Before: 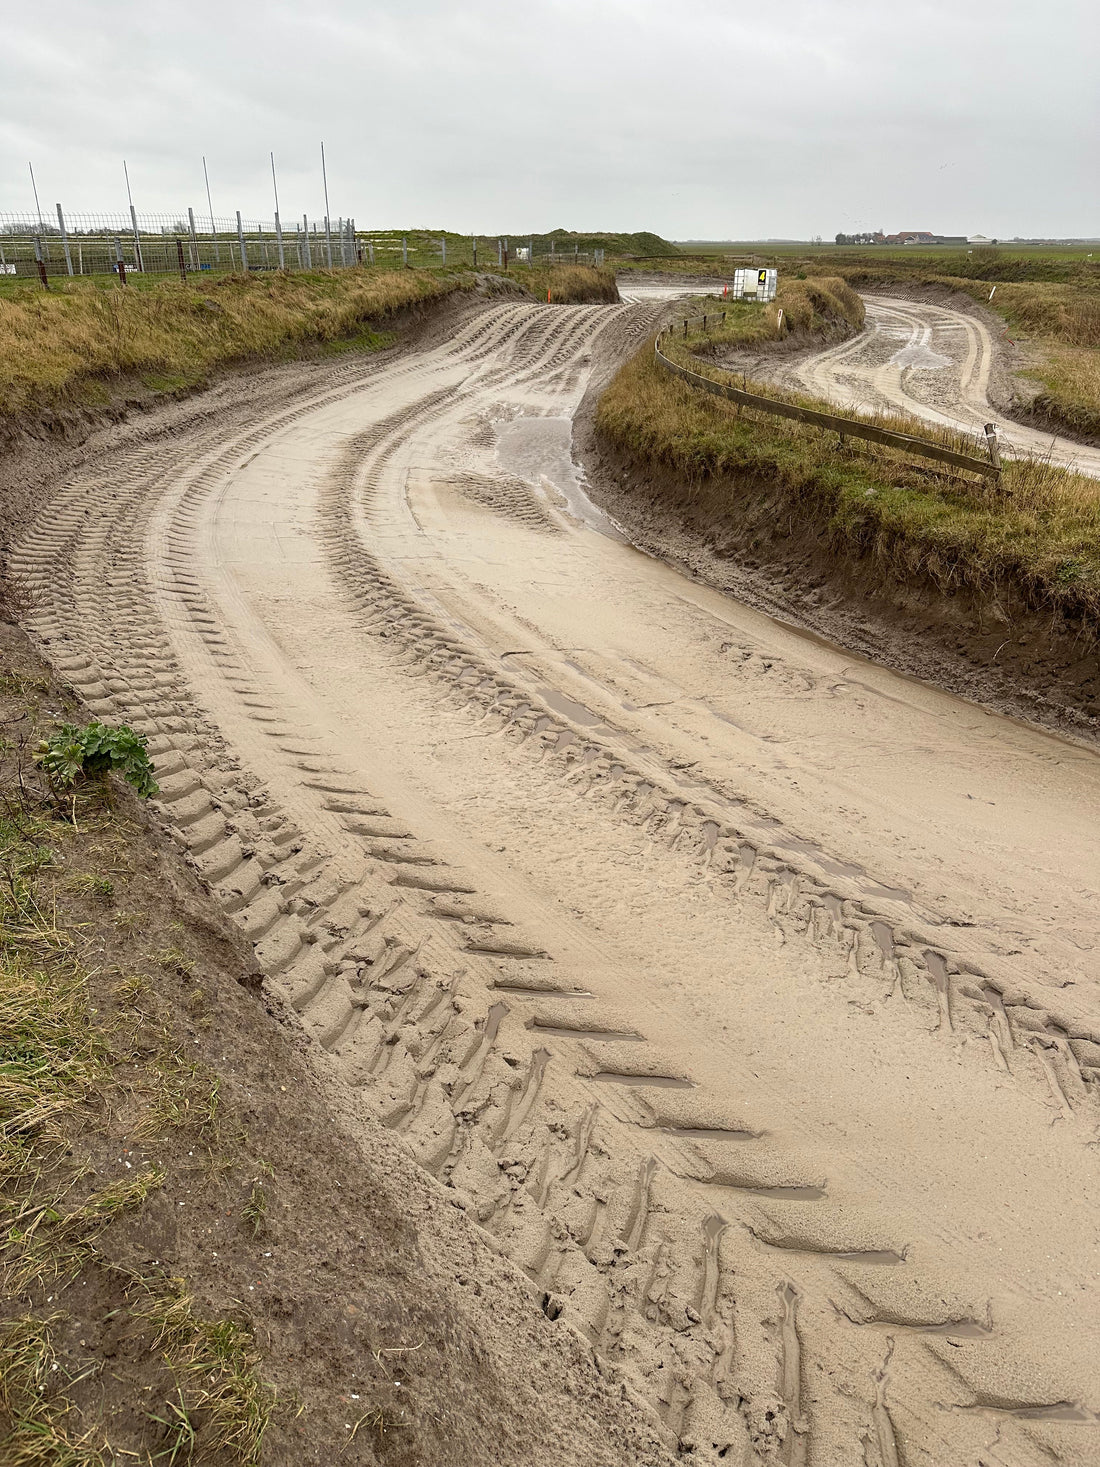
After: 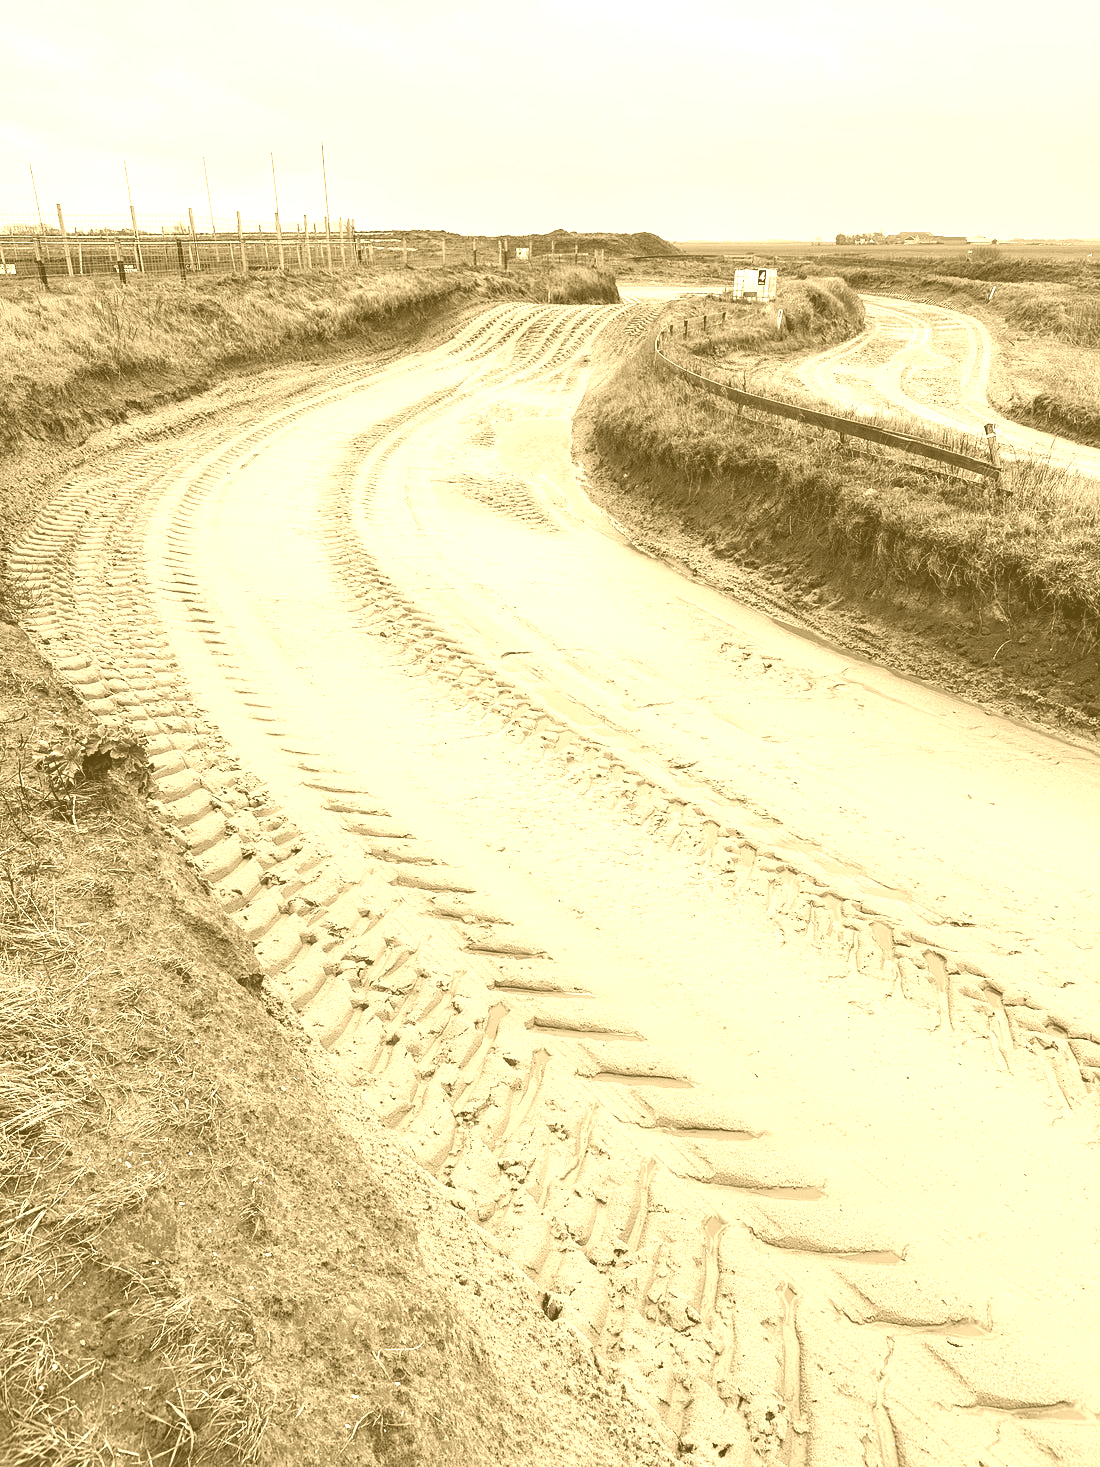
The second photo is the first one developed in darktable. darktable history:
colorize: hue 36°, source mix 100%
tone curve: curves: ch0 [(0, 0) (0.058, 0.022) (0.265, 0.208) (0.41, 0.417) (0.485, 0.524) (0.638, 0.673) (0.845, 0.828) (0.994, 0.964)]; ch1 [(0, 0) (0.136, 0.146) (0.317, 0.34) (0.382, 0.408) (0.469, 0.482) (0.498, 0.497) (0.557, 0.573) (0.644, 0.643) (0.725, 0.765) (1, 1)]; ch2 [(0, 0) (0.352, 0.403) (0.45, 0.469) (0.502, 0.504) (0.54, 0.524) (0.592, 0.566) (0.638, 0.599) (1, 1)], color space Lab, independent channels, preserve colors none
